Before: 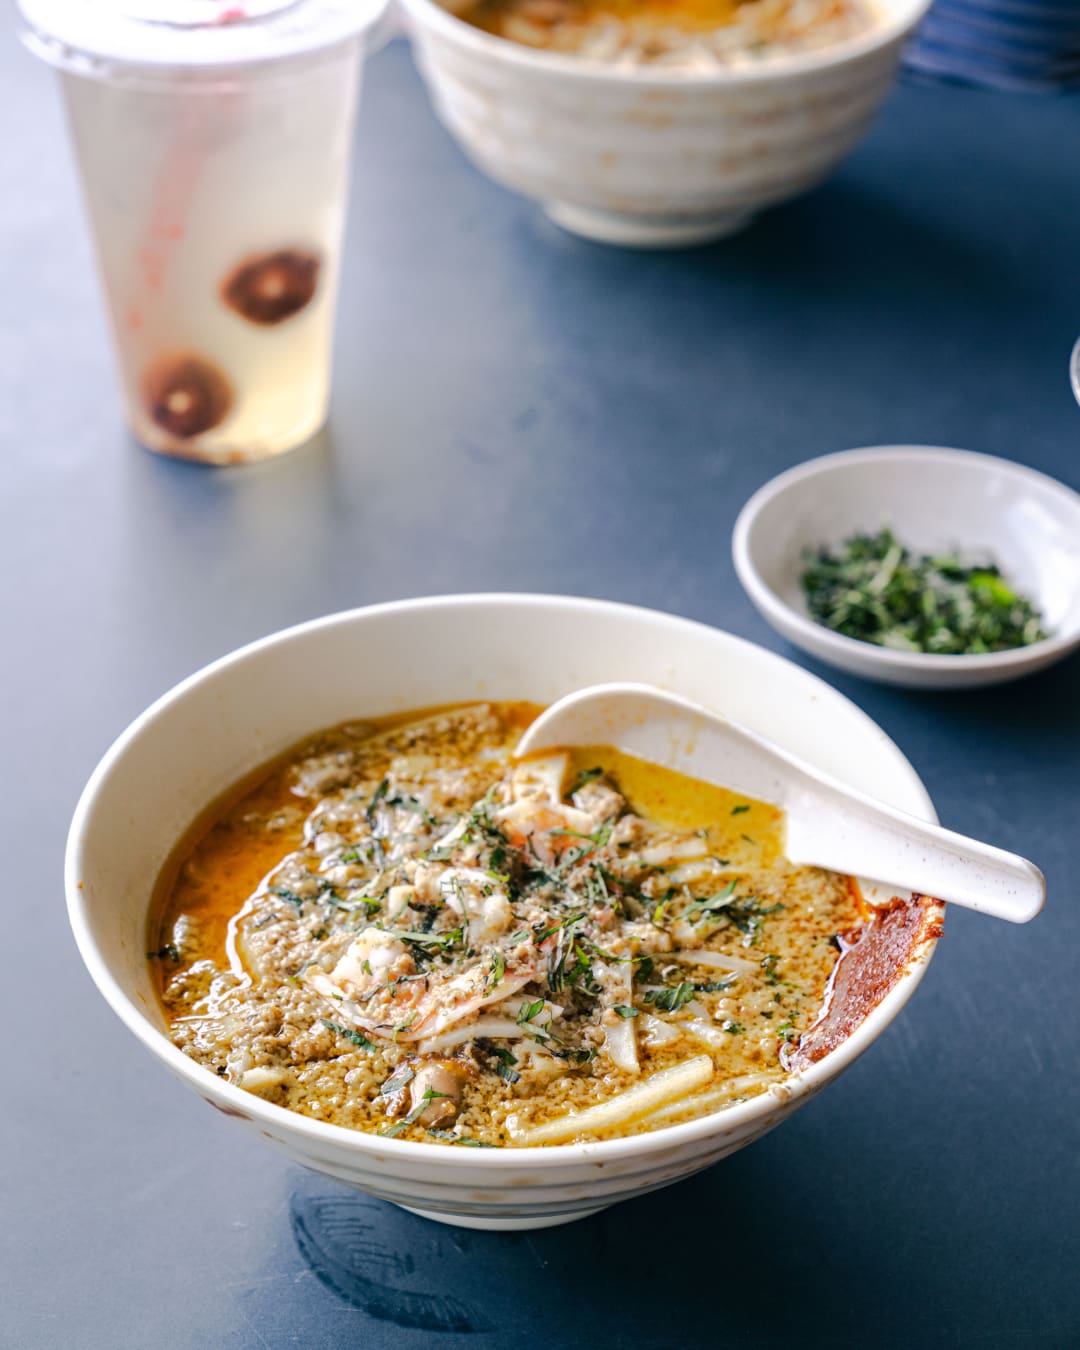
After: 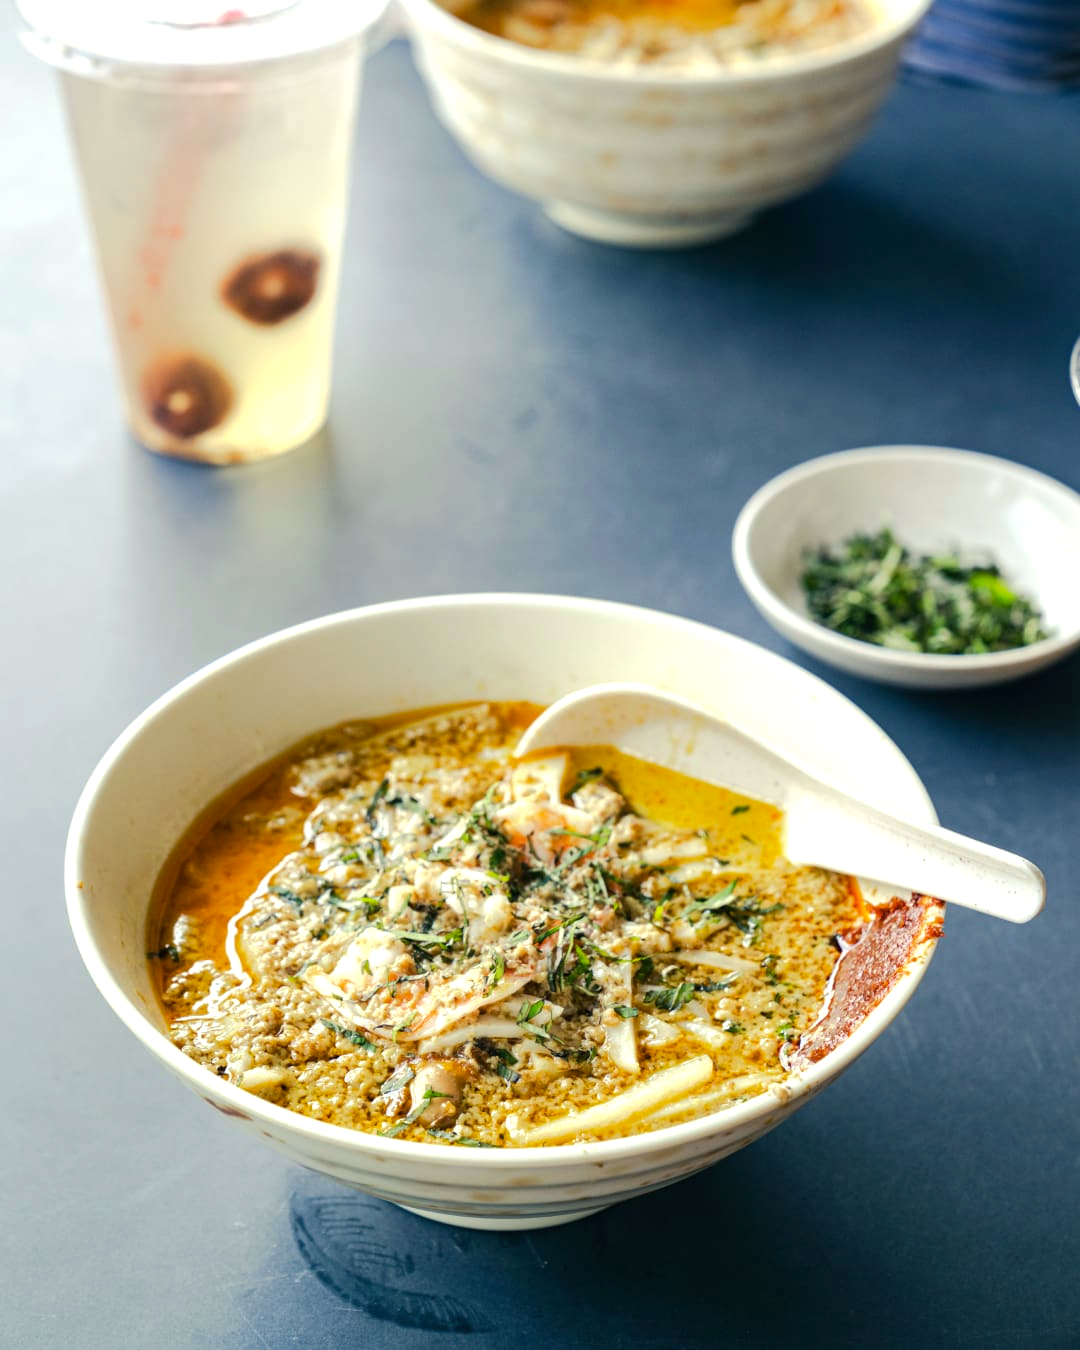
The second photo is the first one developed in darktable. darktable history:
white balance: emerald 1
exposure: exposure 0.367 EV, compensate highlight preservation false
color correction: highlights a* -5.94, highlights b* 11.19
